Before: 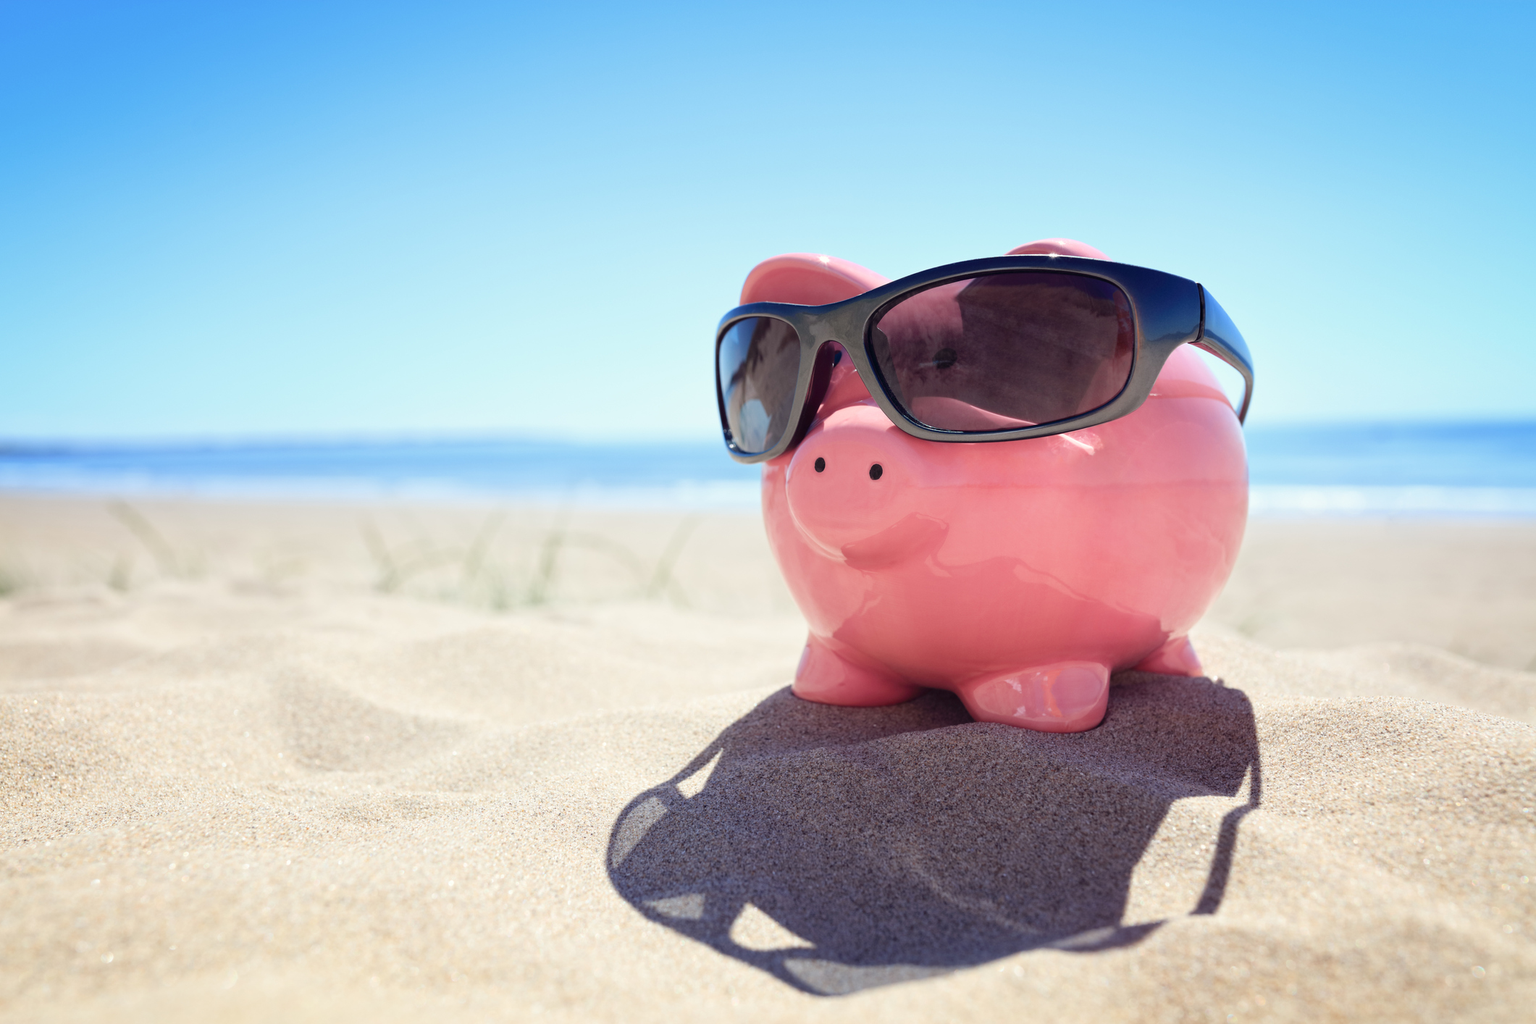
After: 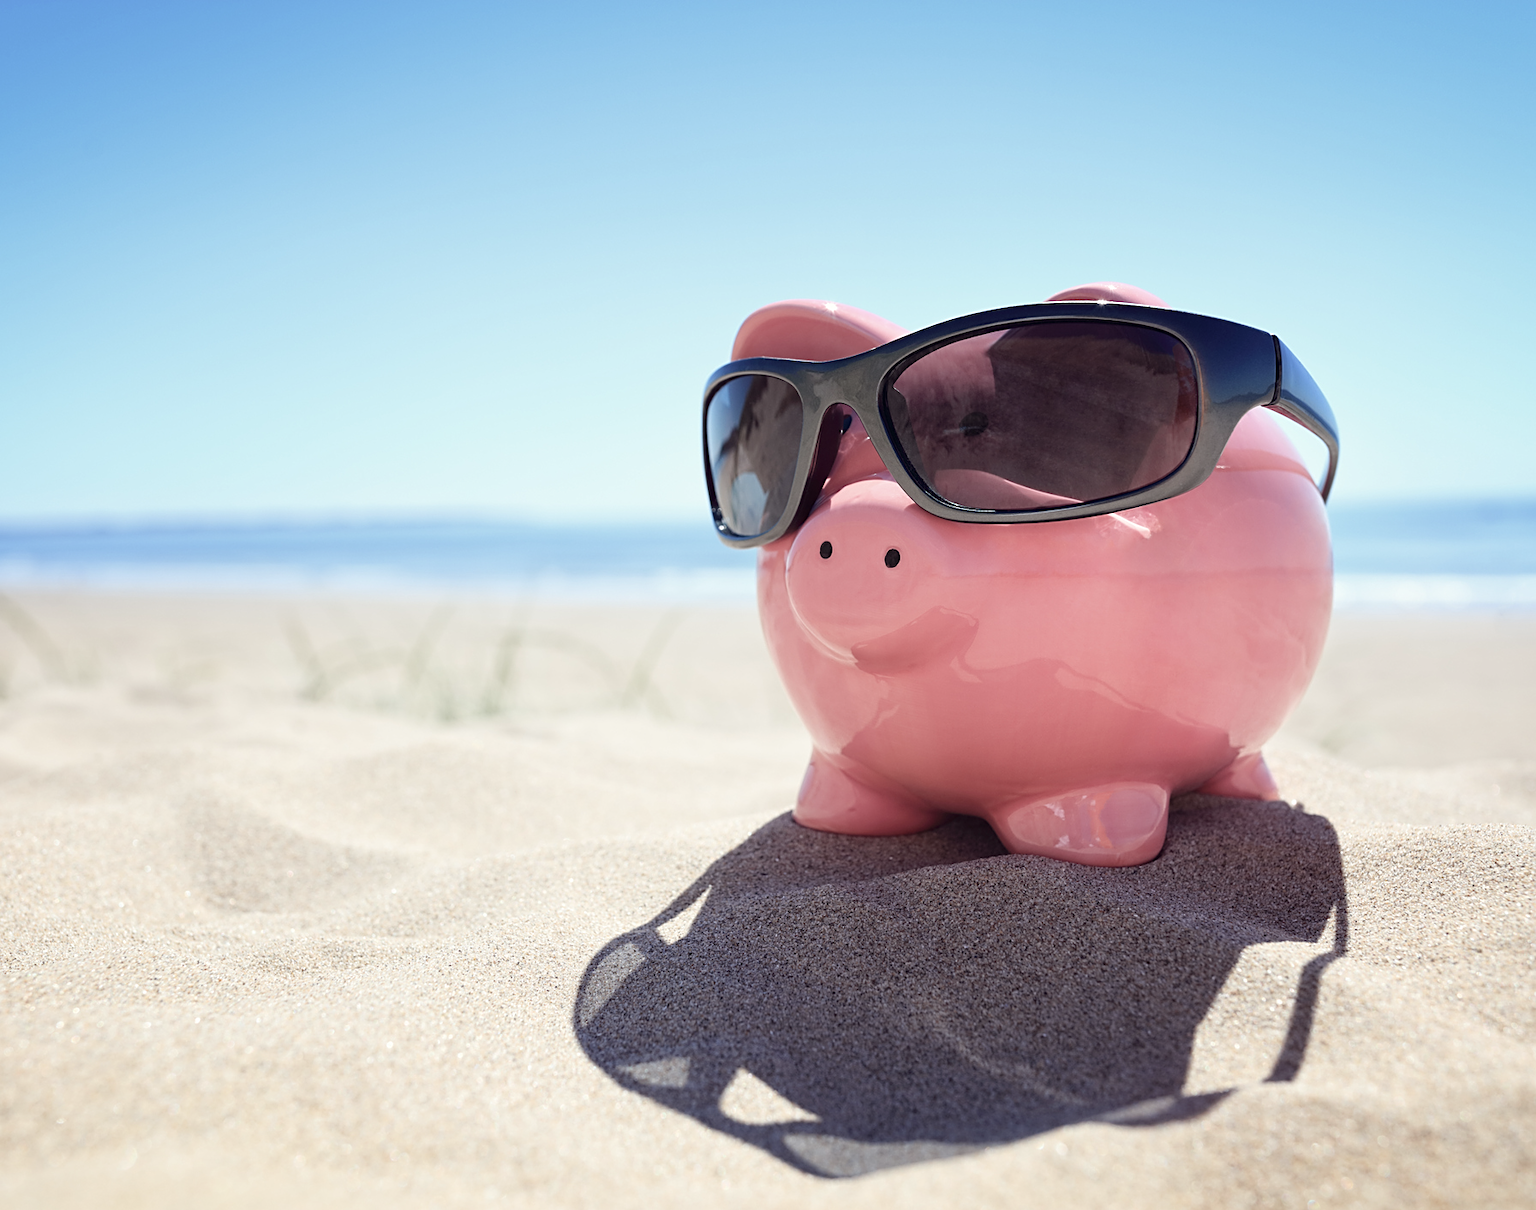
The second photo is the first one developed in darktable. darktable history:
sharpen: on, module defaults
contrast brightness saturation: contrast 0.064, brightness -0.01, saturation -0.225
crop: left 7.963%, right 7.463%
